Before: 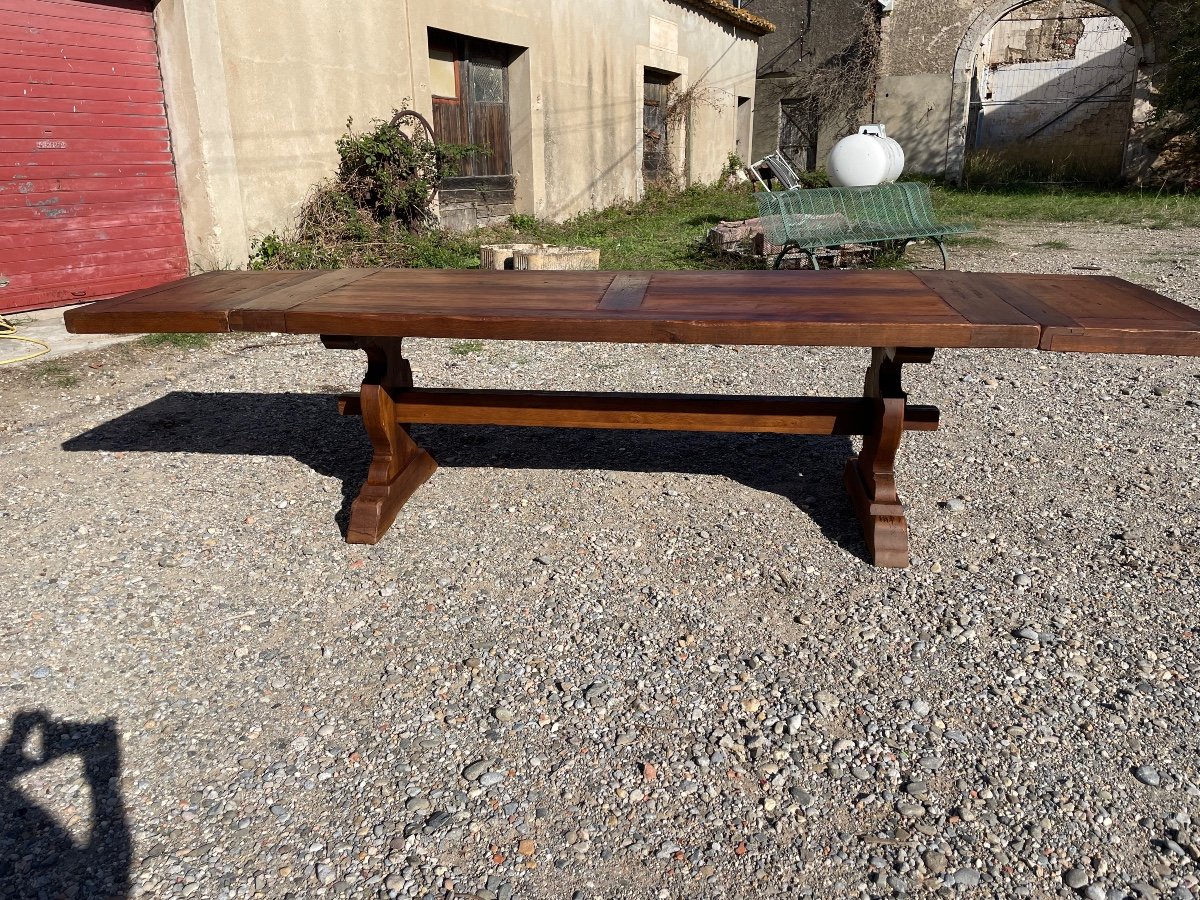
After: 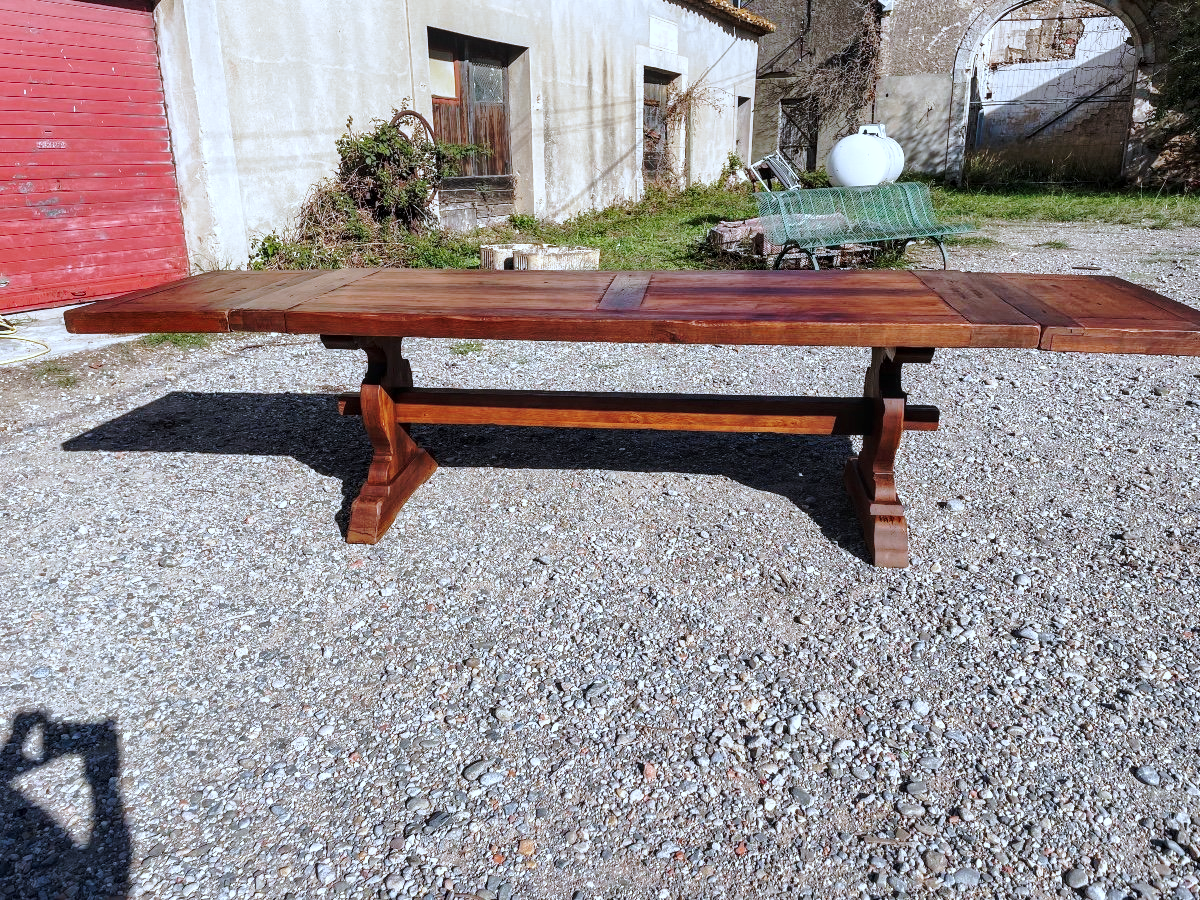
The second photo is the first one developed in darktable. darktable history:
local contrast: on, module defaults
base curve: curves: ch0 [(0, 0) (0.036, 0.037) (0.121, 0.228) (0.46, 0.76) (0.859, 0.983) (1, 1)], preserve colors none
color correction: highlights a* -2.13, highlights b* -18.26
shadows and highlights: shadows 39.62, highlights -60.09
